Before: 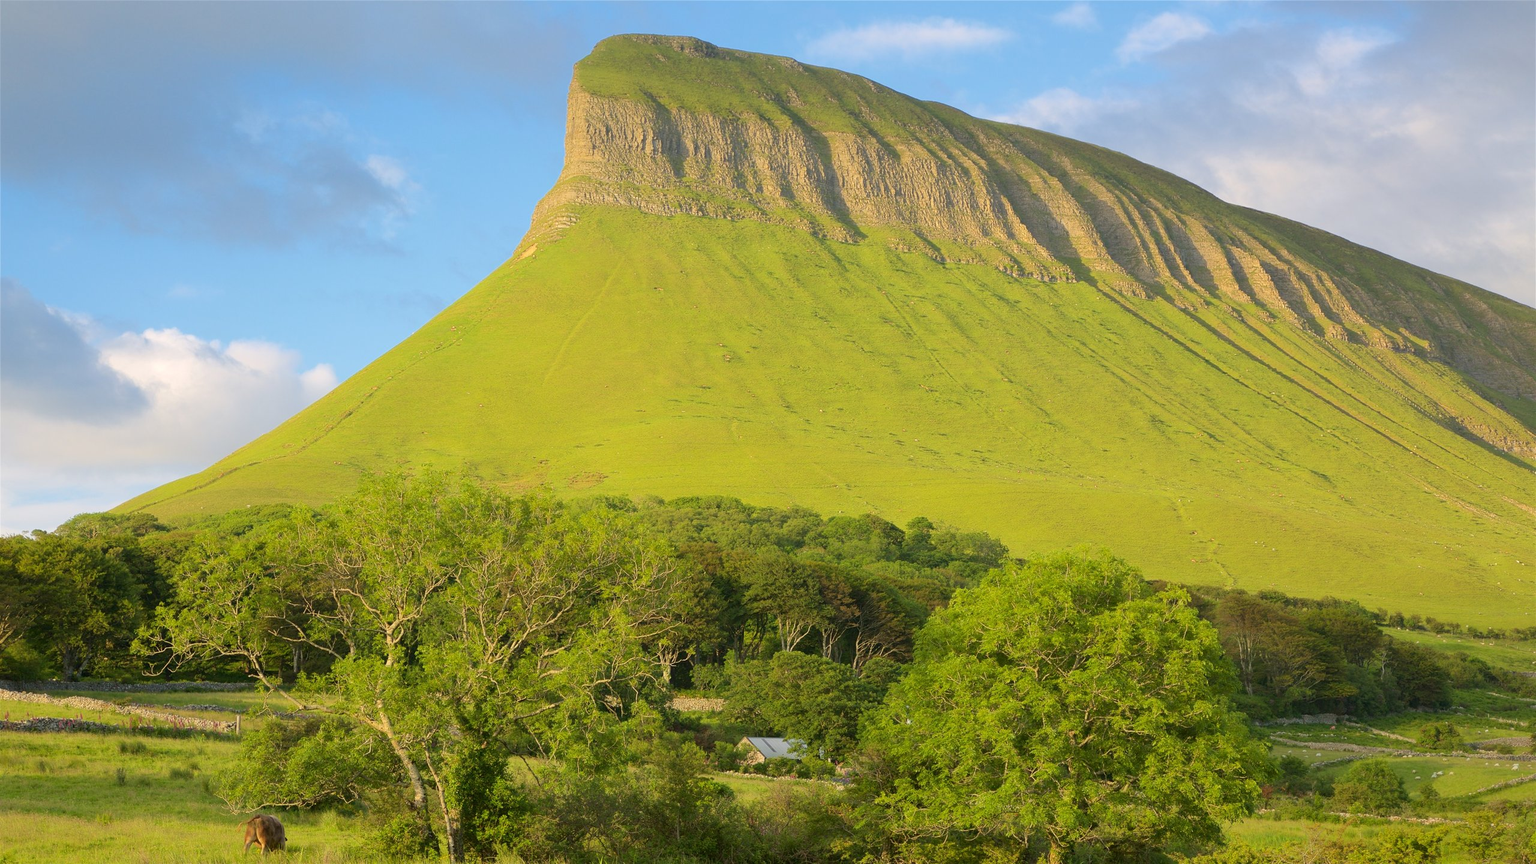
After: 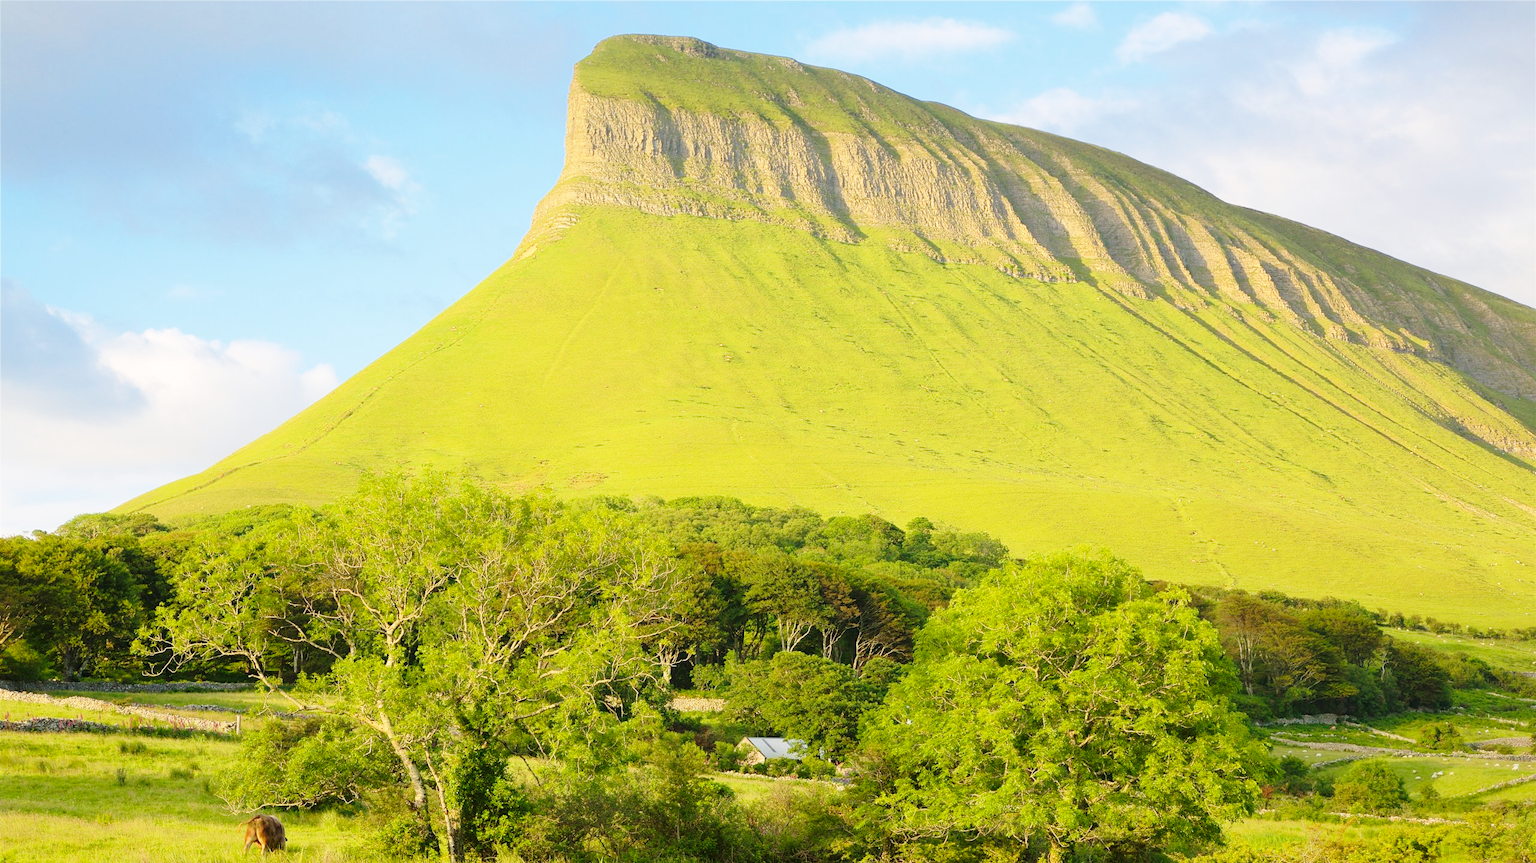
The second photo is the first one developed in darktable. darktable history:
crop: bottom 0.064%
base curve: curves: ch0 [(0, 0) (0.028, 0.03) (0.121, 0.232) (0.46, 0.748) (0.859, 0.968) (1, 1)], preserve colors none
color correction: highlights b* -0.038
